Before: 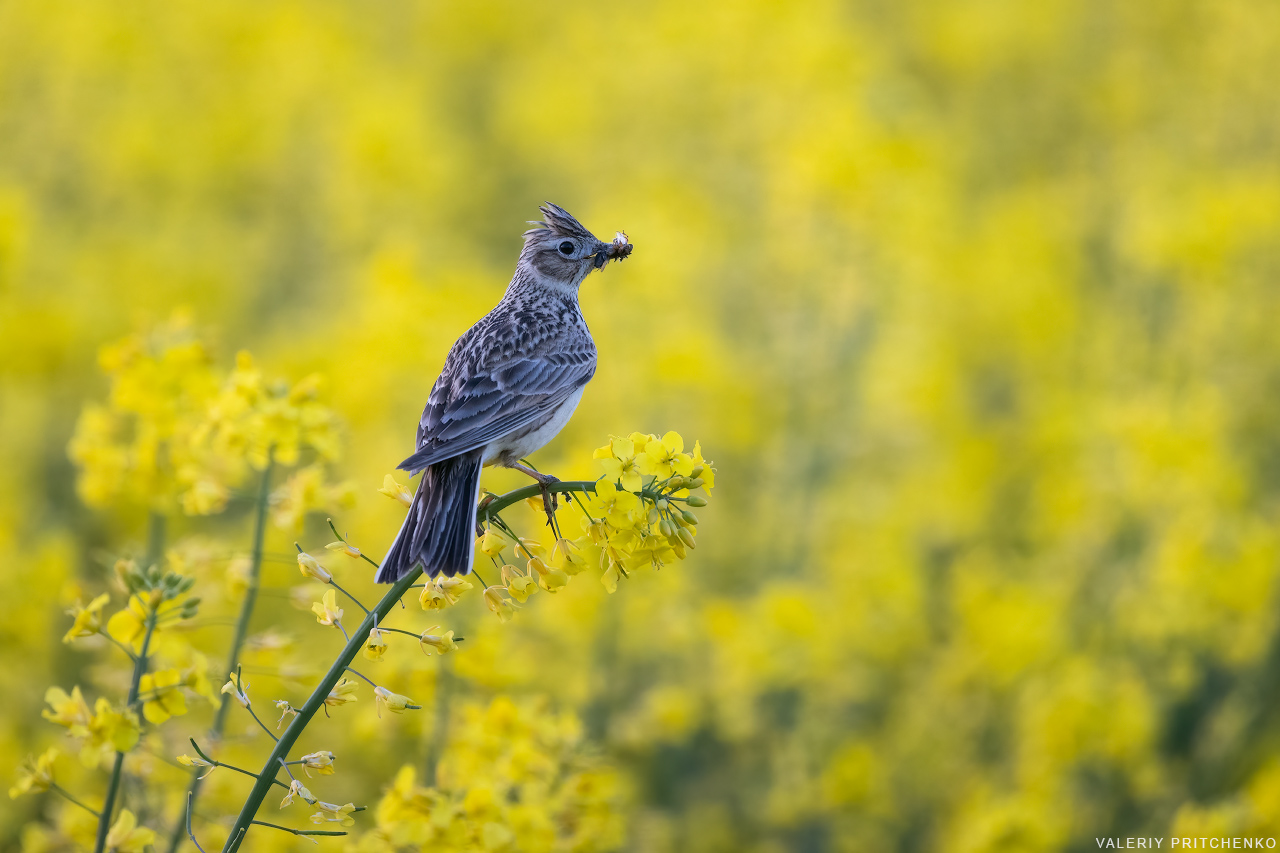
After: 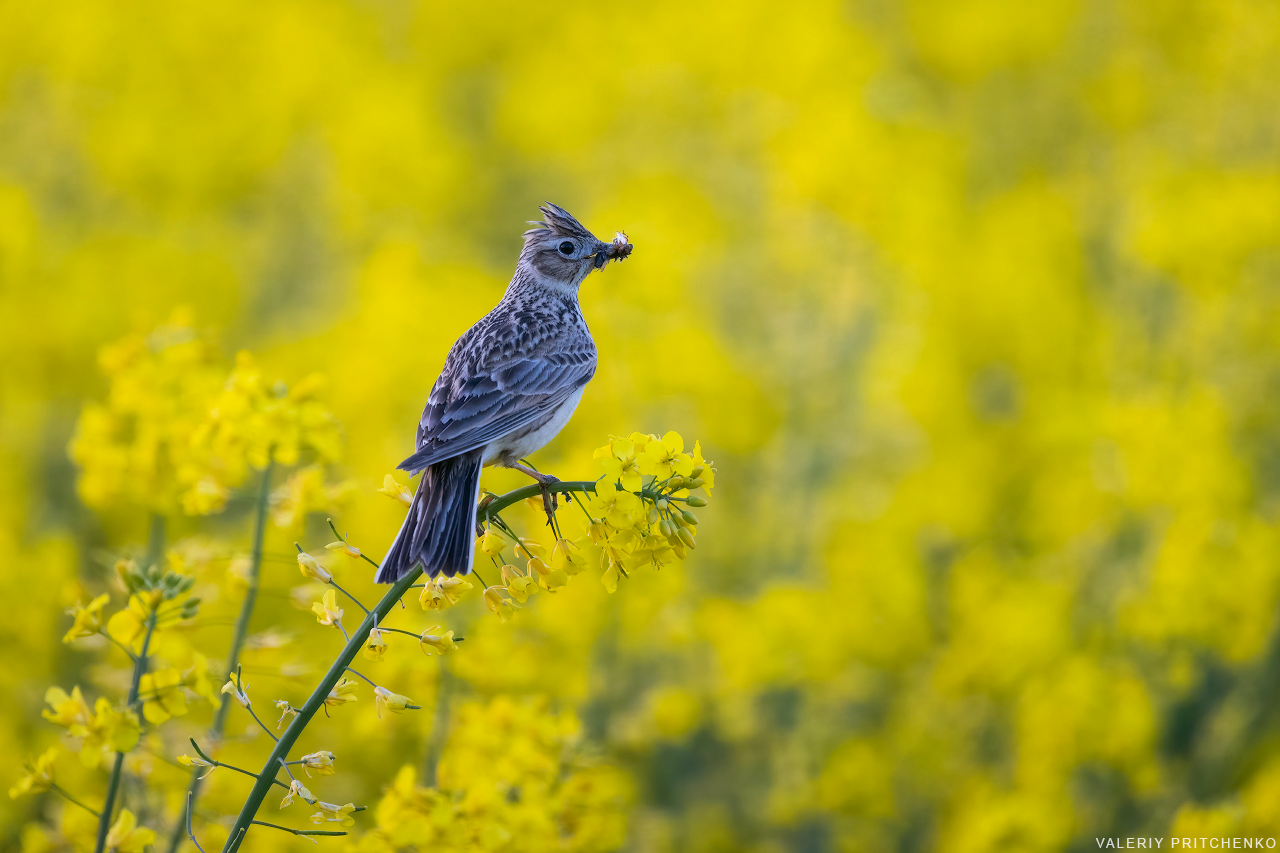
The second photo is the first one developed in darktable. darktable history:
color balance: input saturation 80.07%
exposure: compensate exposure bias true, compensate highlight preservation false
color balance rgb: linear chroma grading › global chroma 15%, perceptual saturation grading › global saturation 30%
